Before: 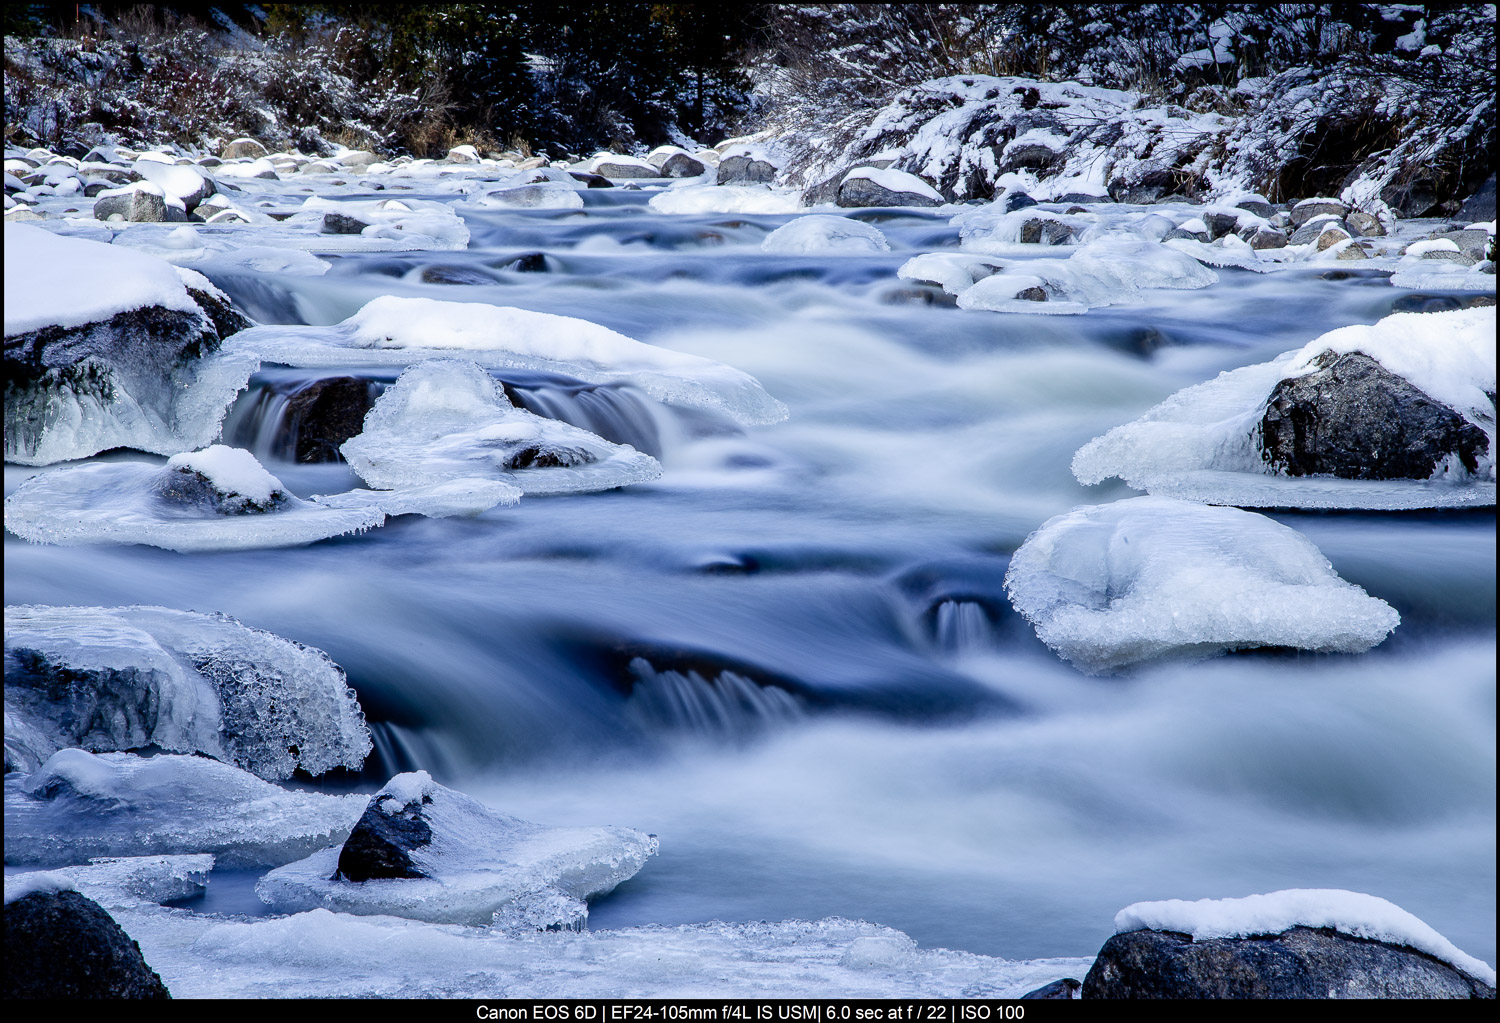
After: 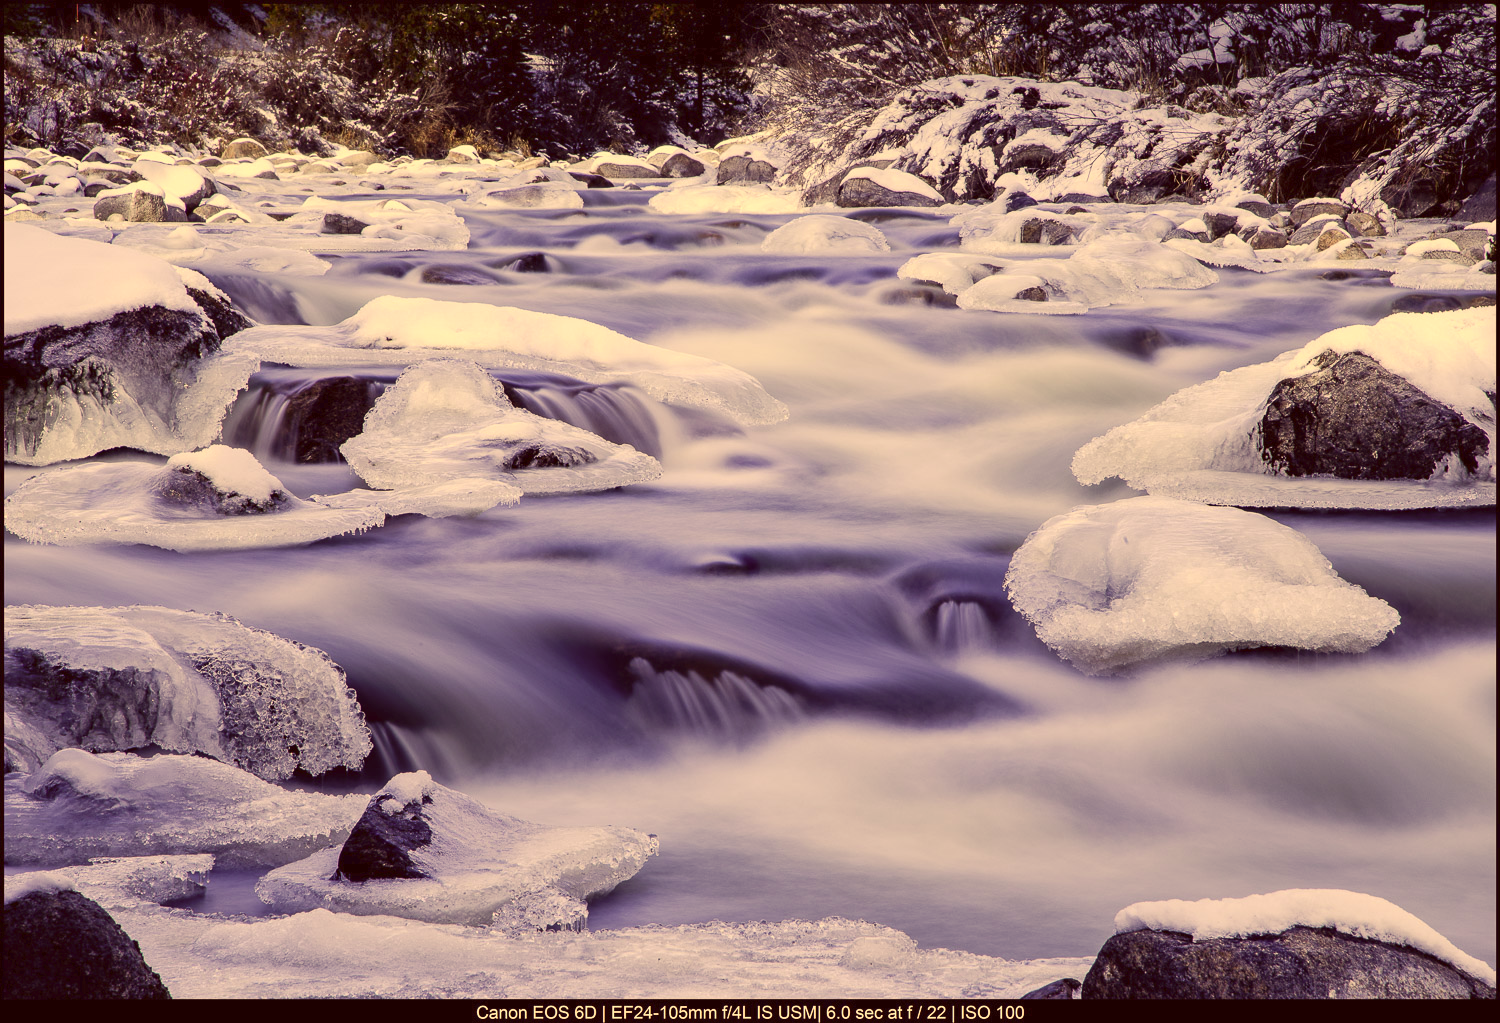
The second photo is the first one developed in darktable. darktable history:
color correction: highlights a* 10.12, highlights b* 39.04, shadows a* 14.62, shadows b* 3.37
tone curve: curves: ch0 [(0, 0) (0.003, 0.04) (0.011, 0.053) (0.025, 0.077) (0.044, 0.104) (0.069, 0.127) (0.1, 0.15) (0.136, 0.177) (0.177, 0.215) (0.224, 0.254) (0.277, 0.3) (0.335, 0.355) (0.399, 0.41) (0.468, 0.477) (0.543, 0.554) (0.623, 0.636) (0.709, 0.72) (0.801, 0.804) (0.898, 0.892) (1, 1)], preserve colors none
